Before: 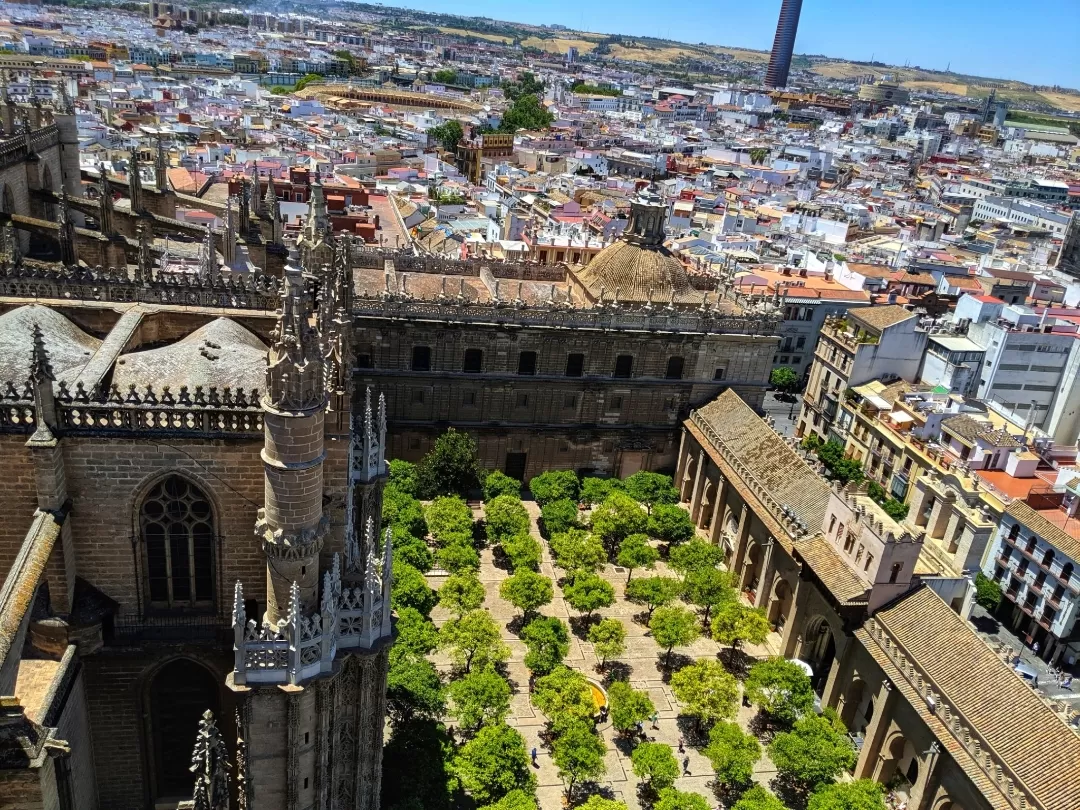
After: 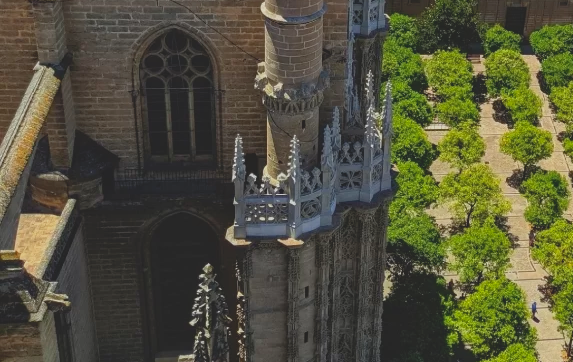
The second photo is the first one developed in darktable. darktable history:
crop and rotate: top 55.091%, right 46.878%, bottom 0.185%
contrast brightness saturation: contrast -0.281
